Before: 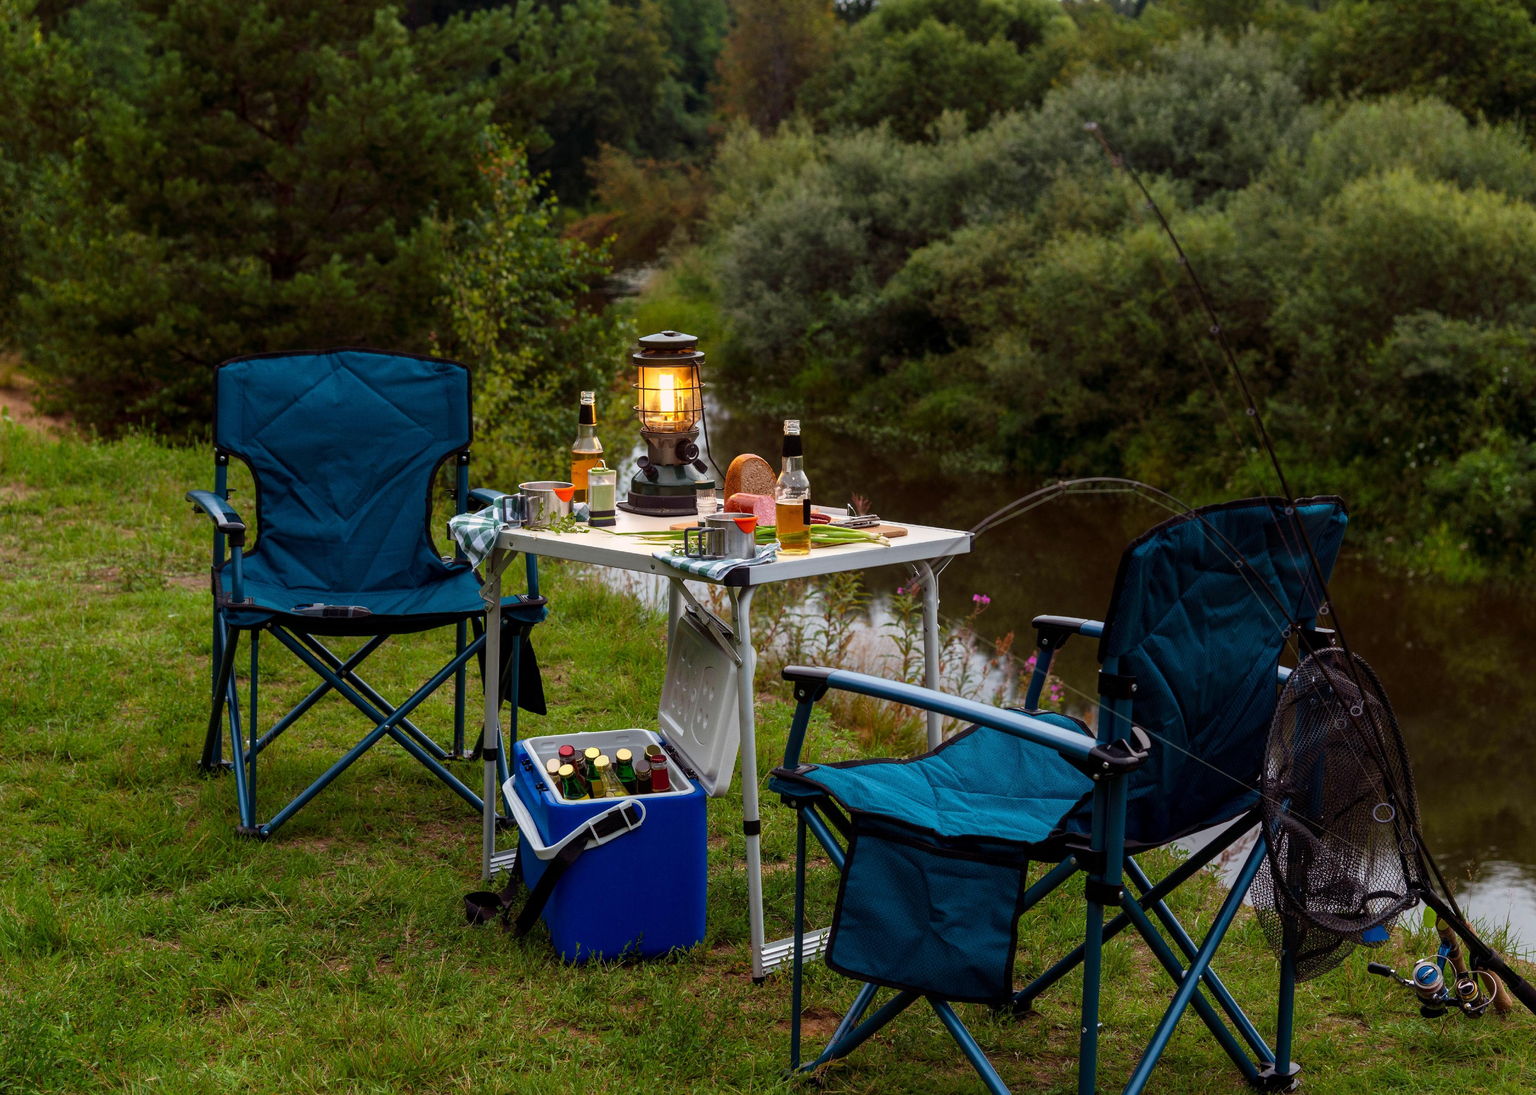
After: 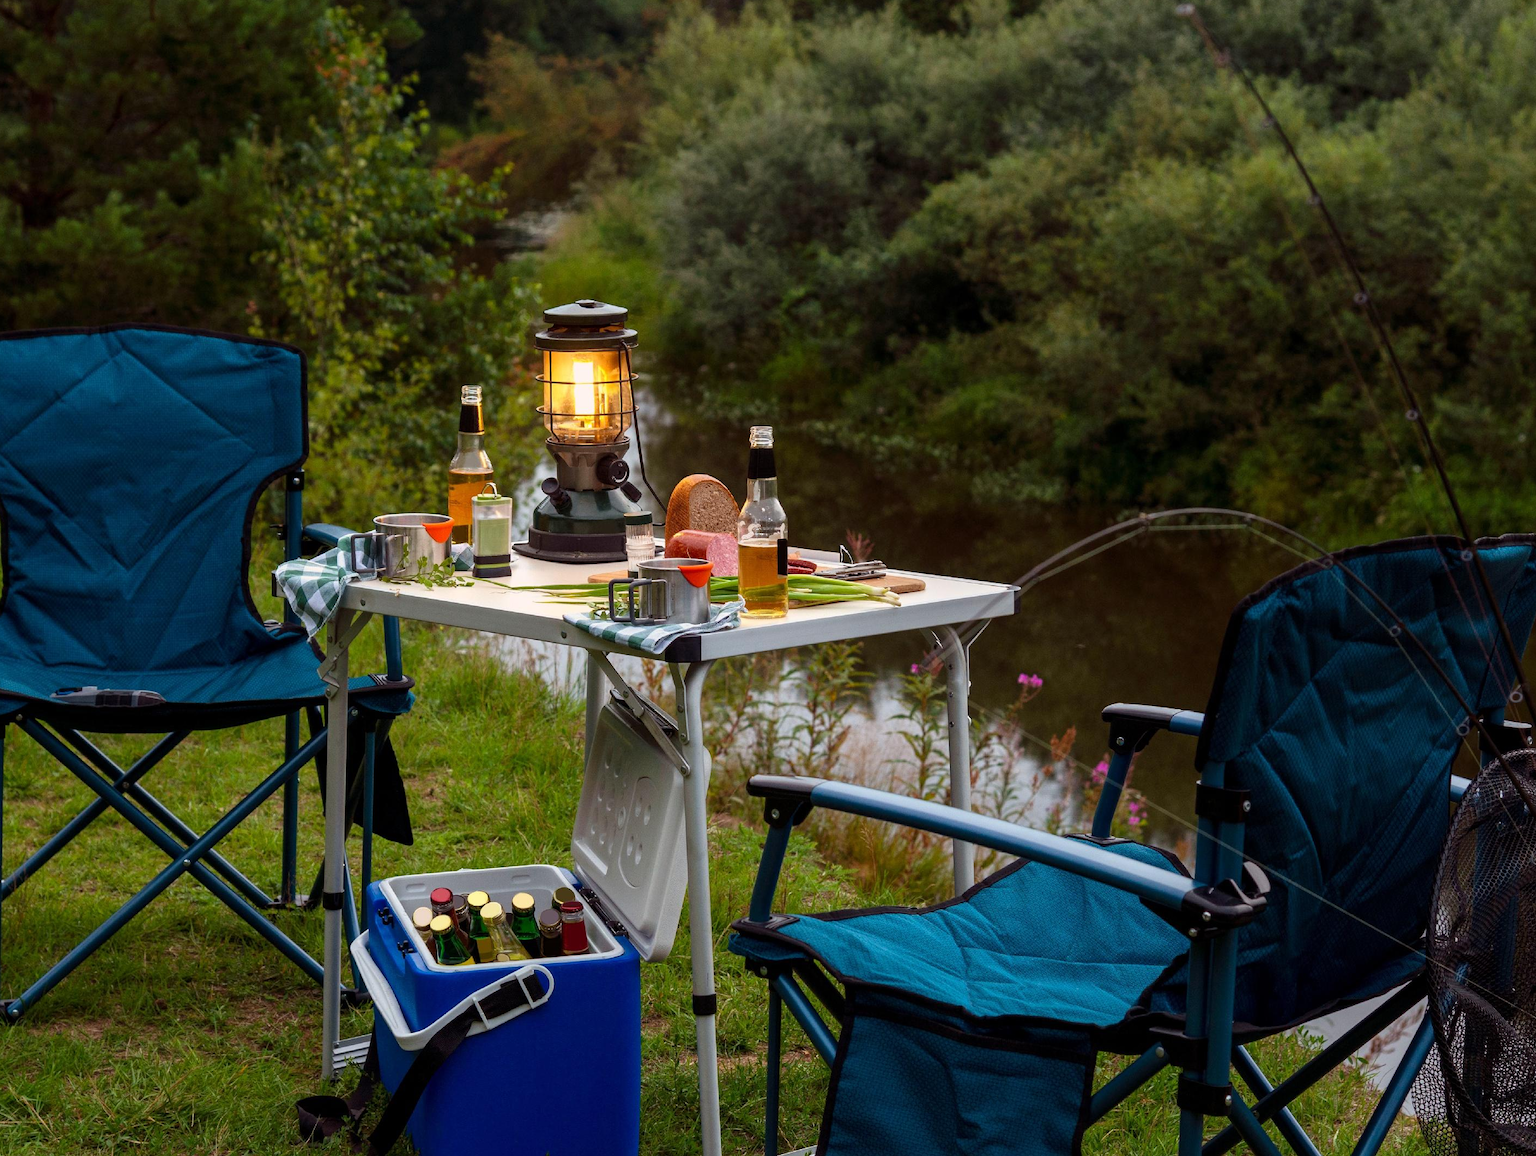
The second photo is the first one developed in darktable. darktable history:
crop and rotate: left 16.652%, top 10.912%, right 12.839%, bottom 14.648%
